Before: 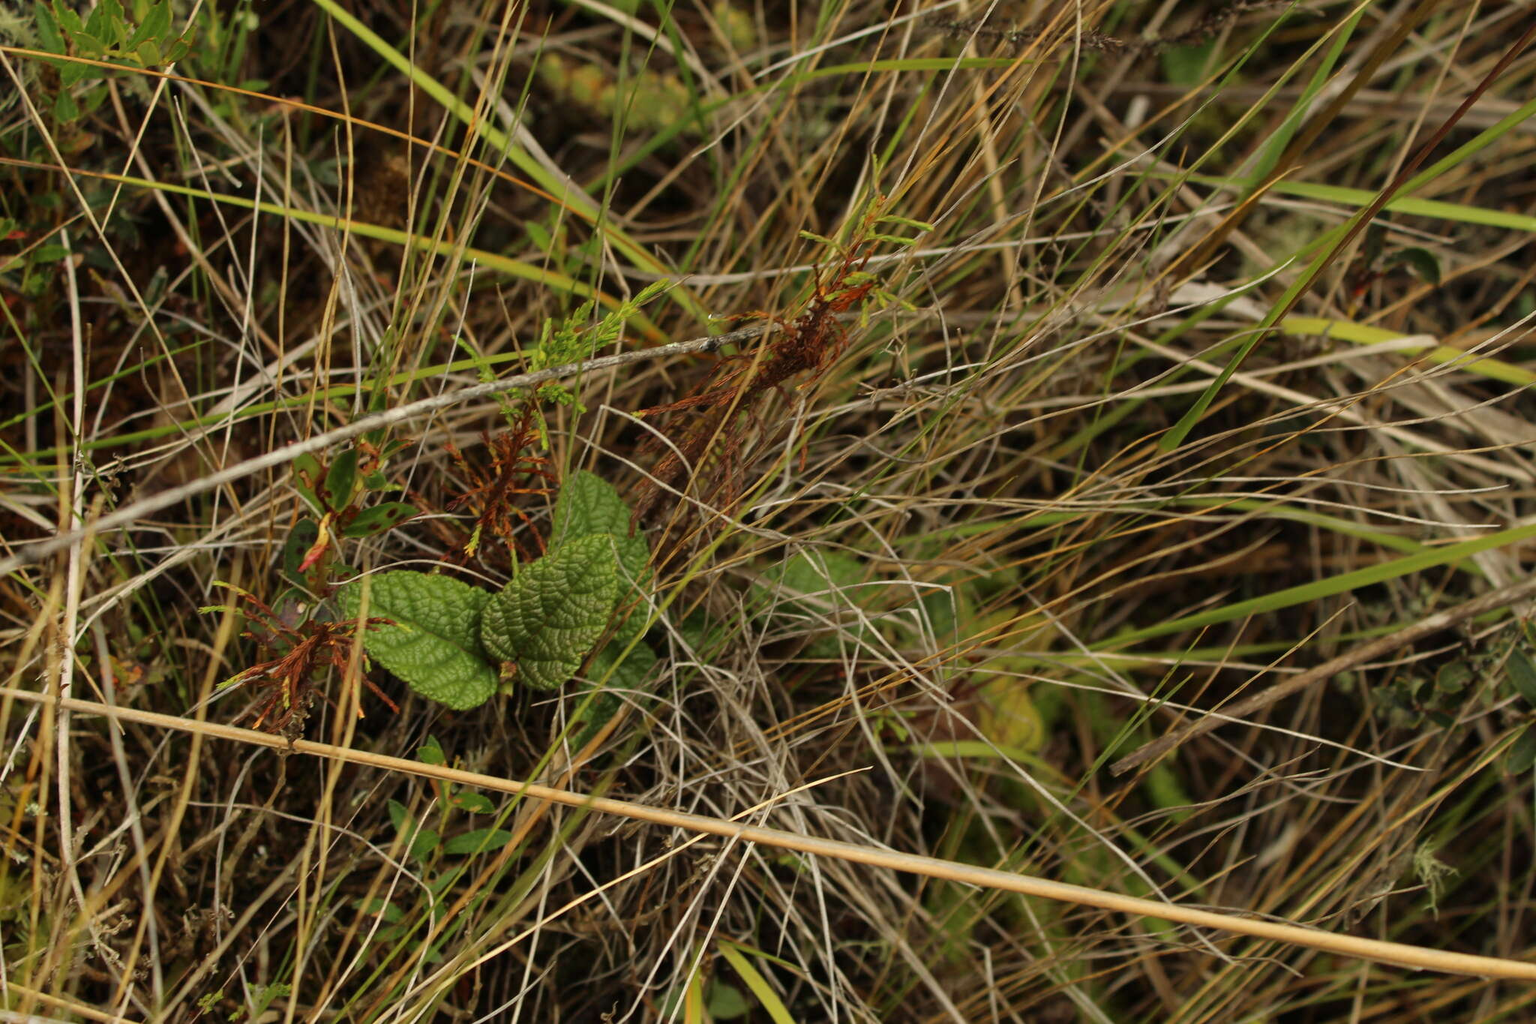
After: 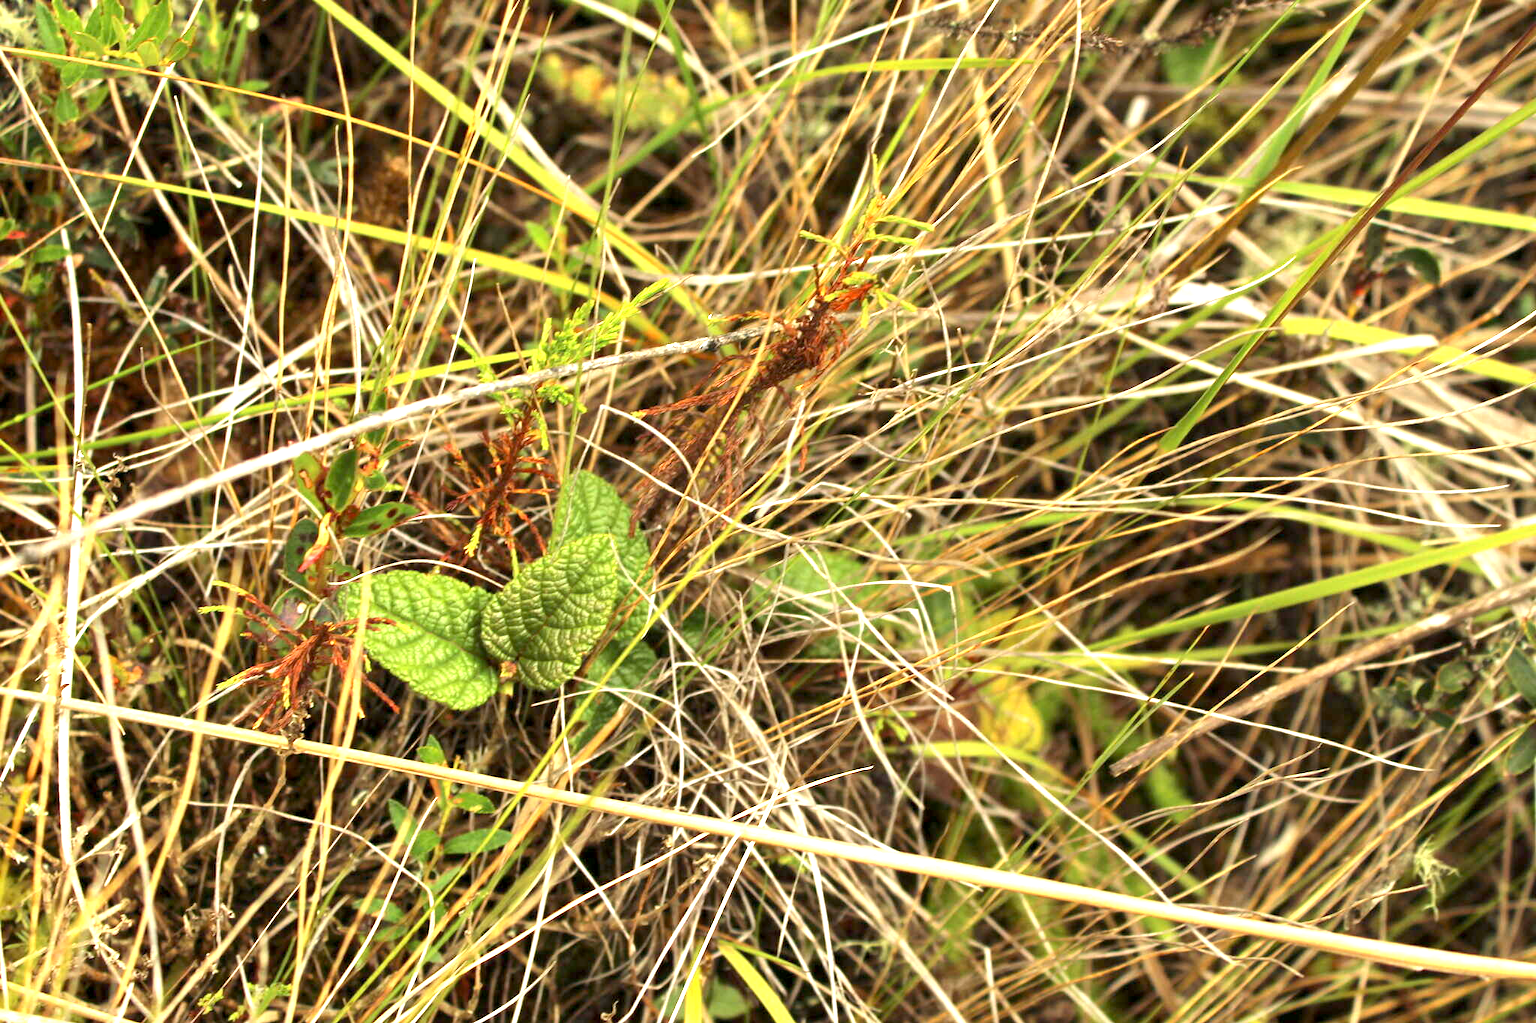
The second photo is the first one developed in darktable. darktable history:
exposure: black level correction 0.002, exposure 1.995 EV, compensate highlight preservation false
